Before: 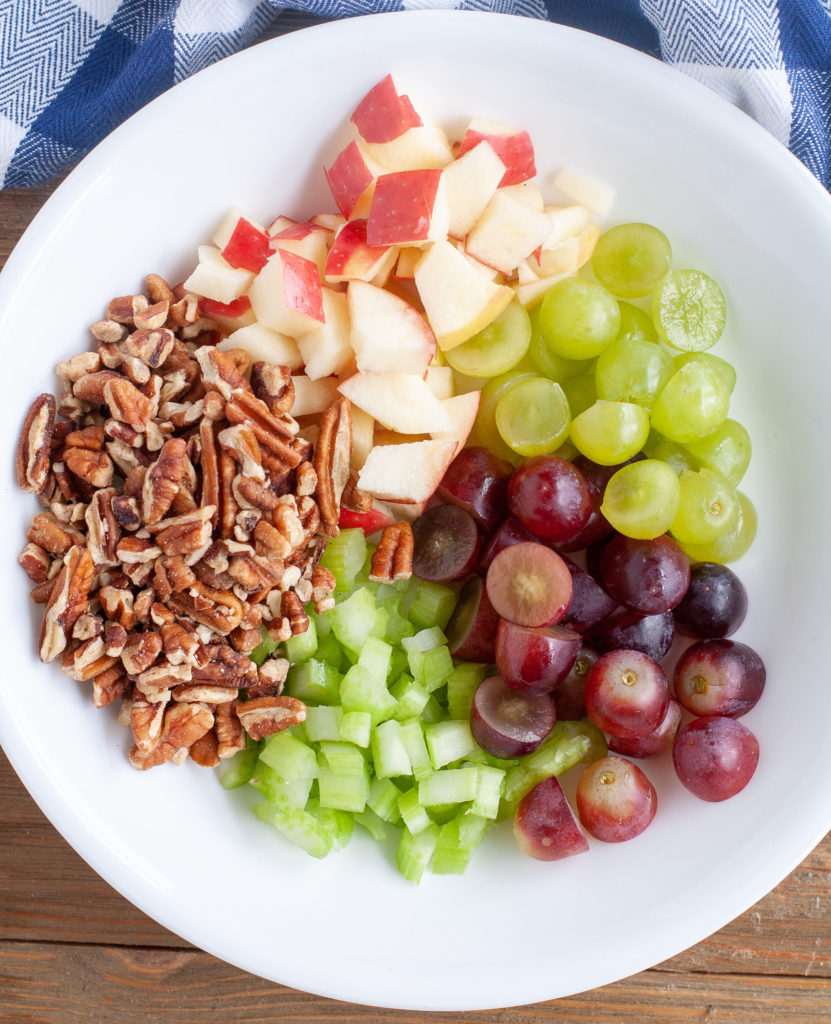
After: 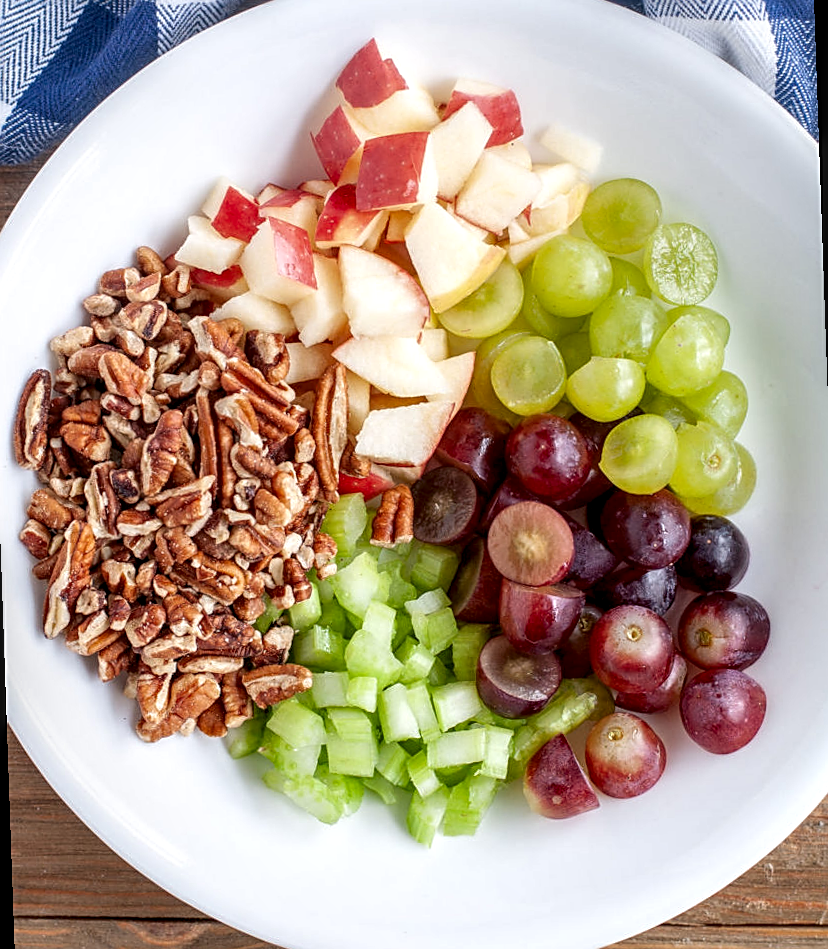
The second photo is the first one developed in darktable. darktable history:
rotate and perspective: rotation -2°, crop left 0.022, crop right 0.978, crop top 0.049, crop bottom 0.951
sharpen: on, module defaults
local contrast: detail 150%
